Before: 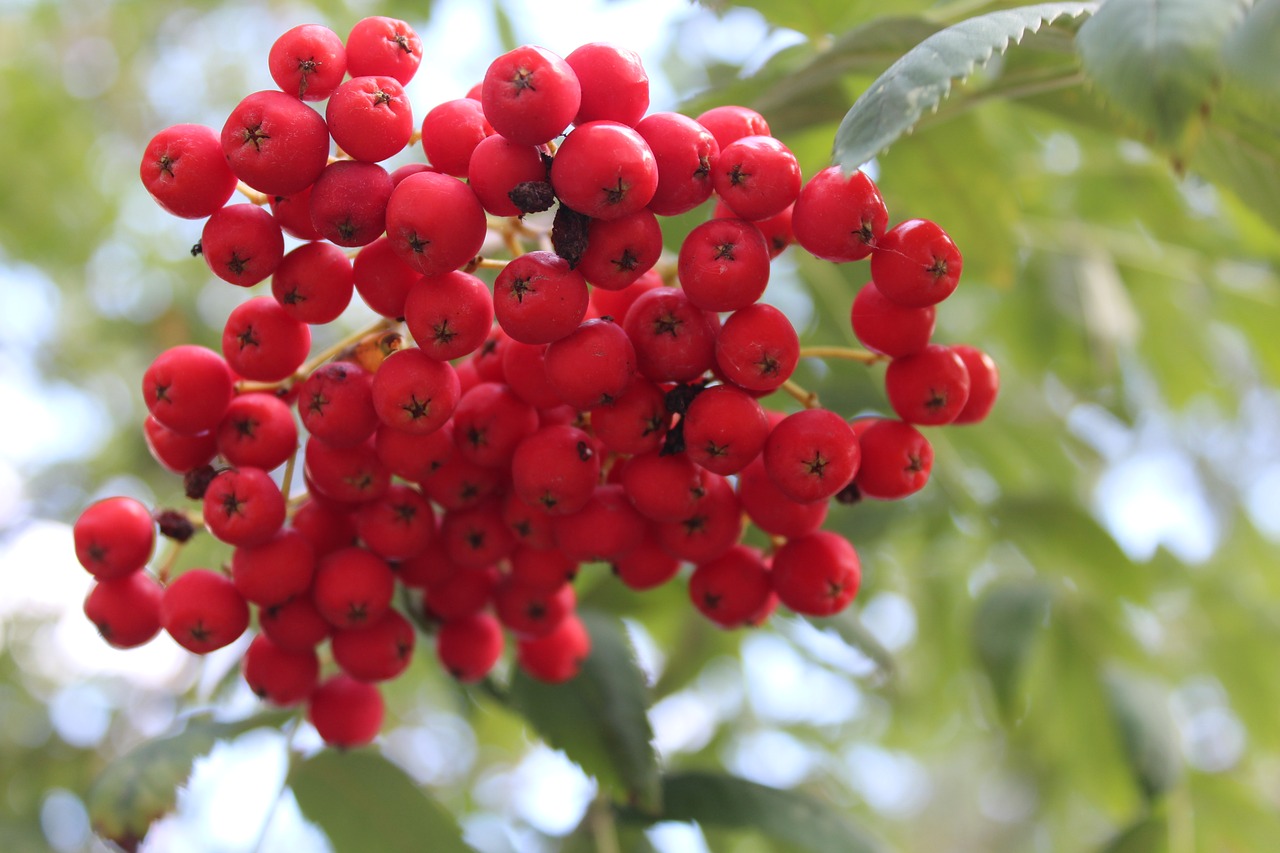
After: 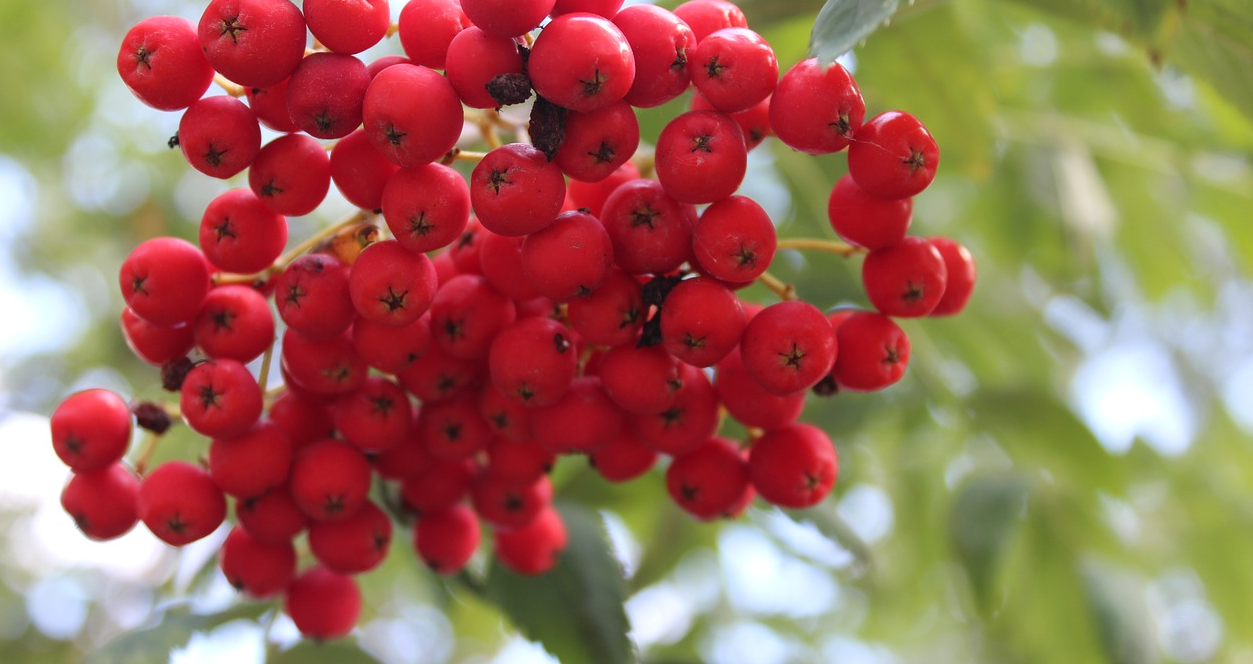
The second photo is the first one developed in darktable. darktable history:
tone equalizer: on, module defaults
crop and rotate: left 1.814%, top 12.818%, right 0.25%, bottom 9.225%
exposure: compensate highlight preservation false
